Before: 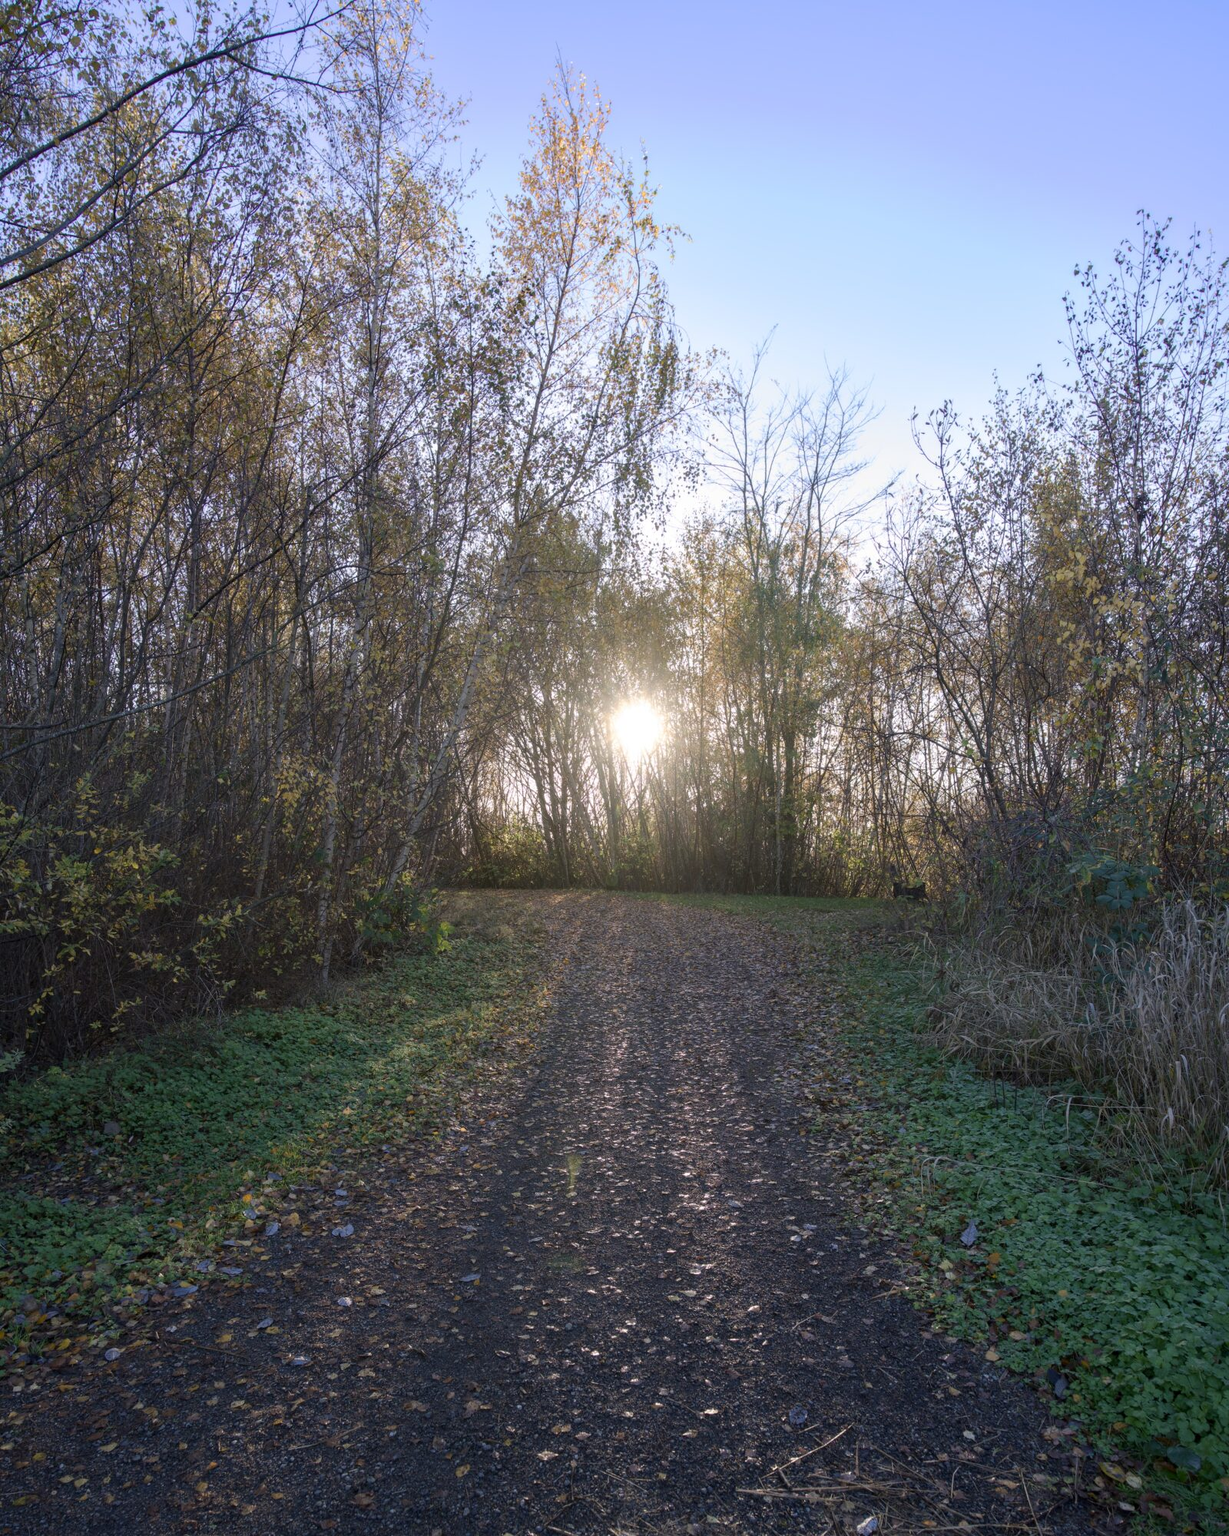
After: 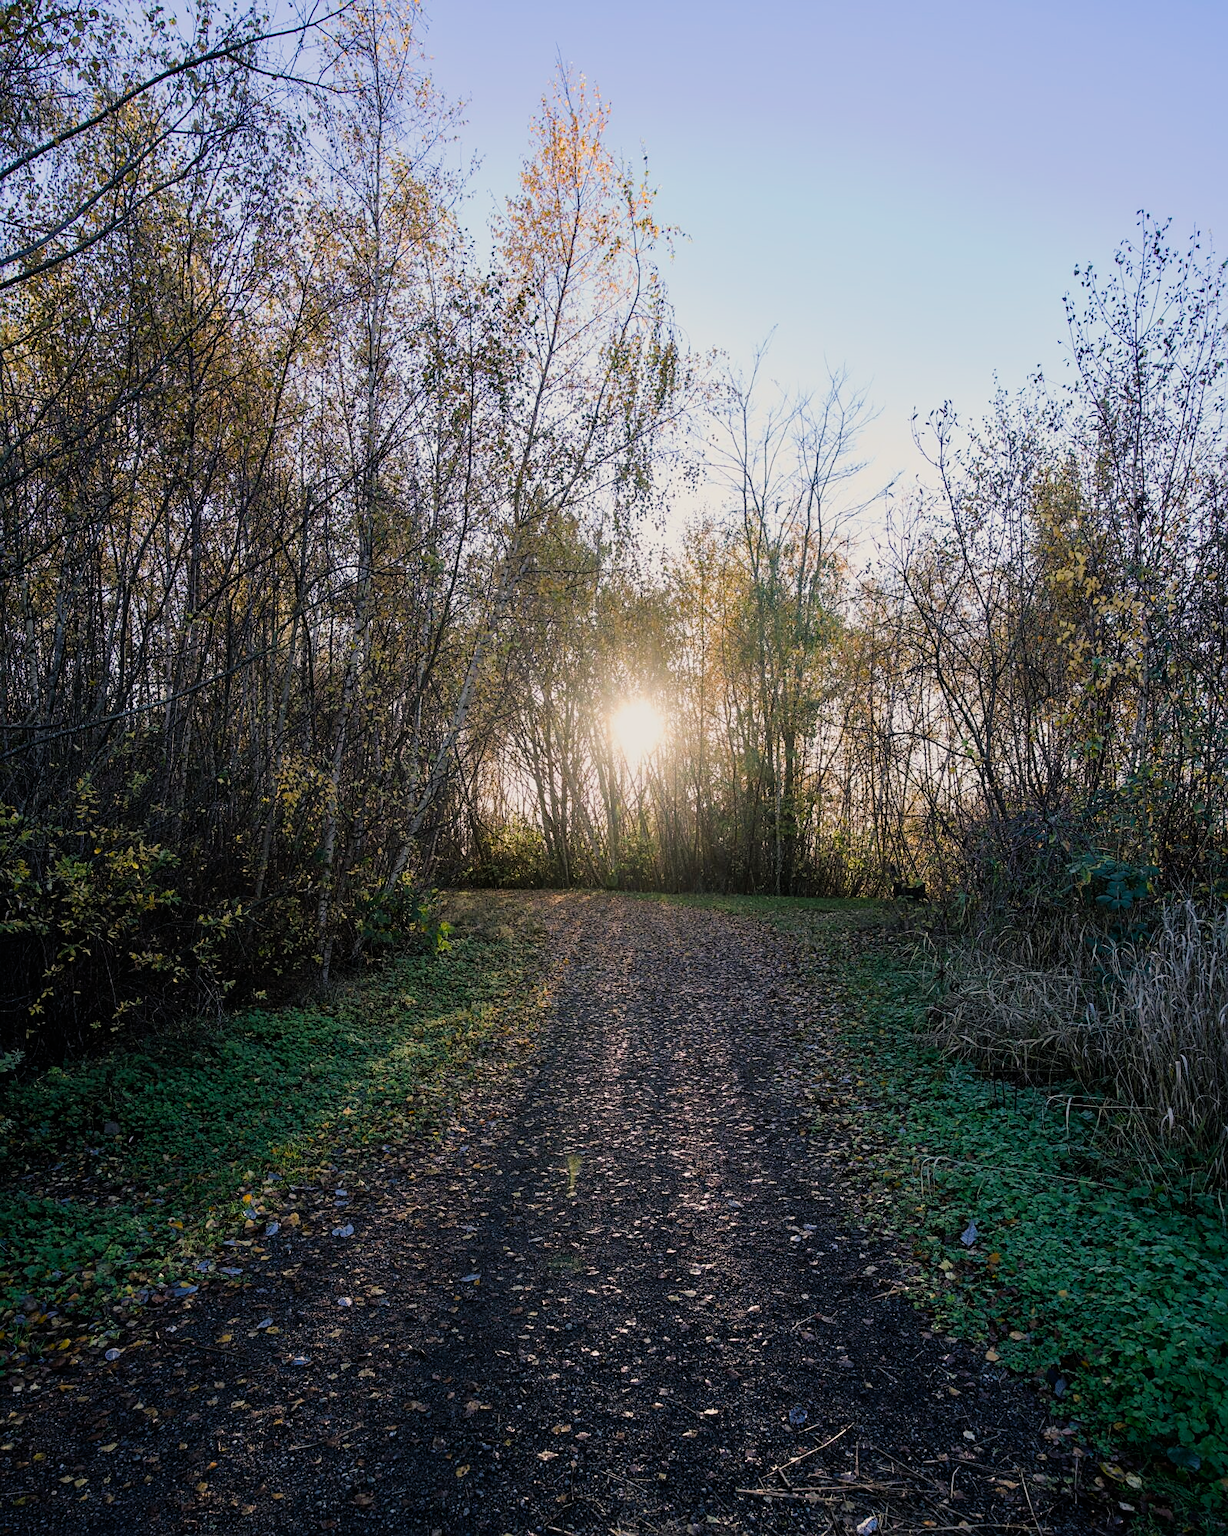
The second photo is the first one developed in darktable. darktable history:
sharpen: on, module defaults
filmic rgb: black relative exposure -5 EV, hardness 2.88, contrast 1.3, highlights saturation mix -30%
color balance rgb: shadows lift › chroma 2%, shadows lift › hue 219.6°, power › hue 313.2°, highlights gain › chroma 3%, highlights gain › hue 75.6°, global offset › luminance 0.5%, perceptual saturation grading › global saturation 15.33%, perceptual saturation grading › highlights -19.33%, perceptual saturation grading › shadows 20%, global vibrance 20%
